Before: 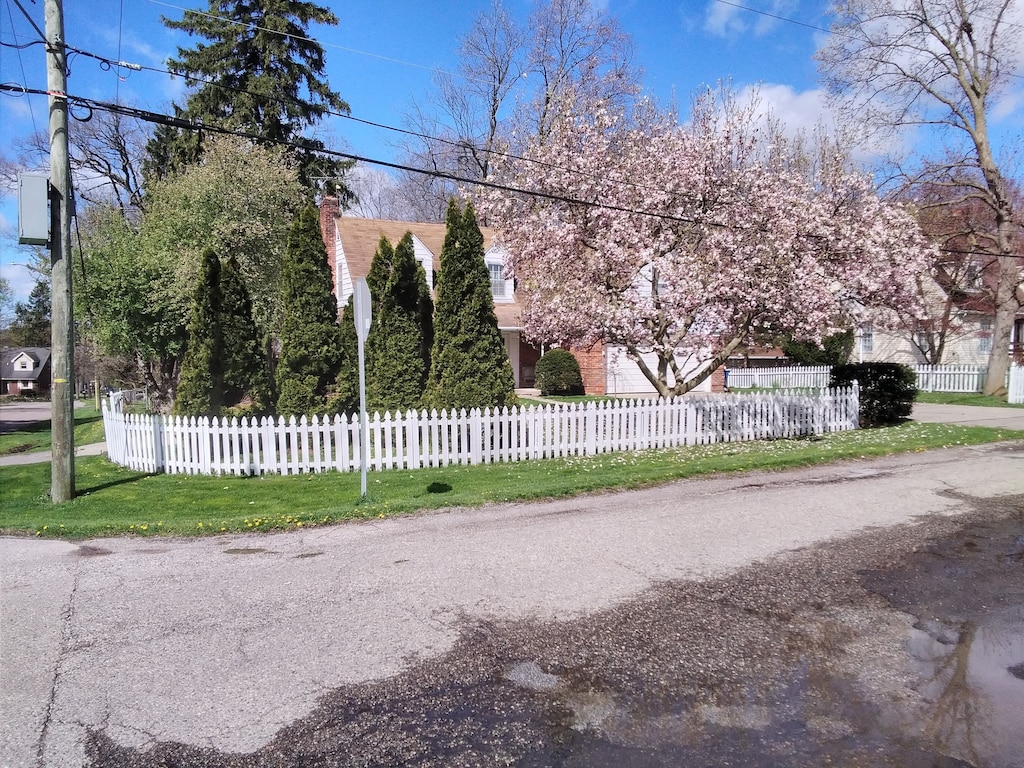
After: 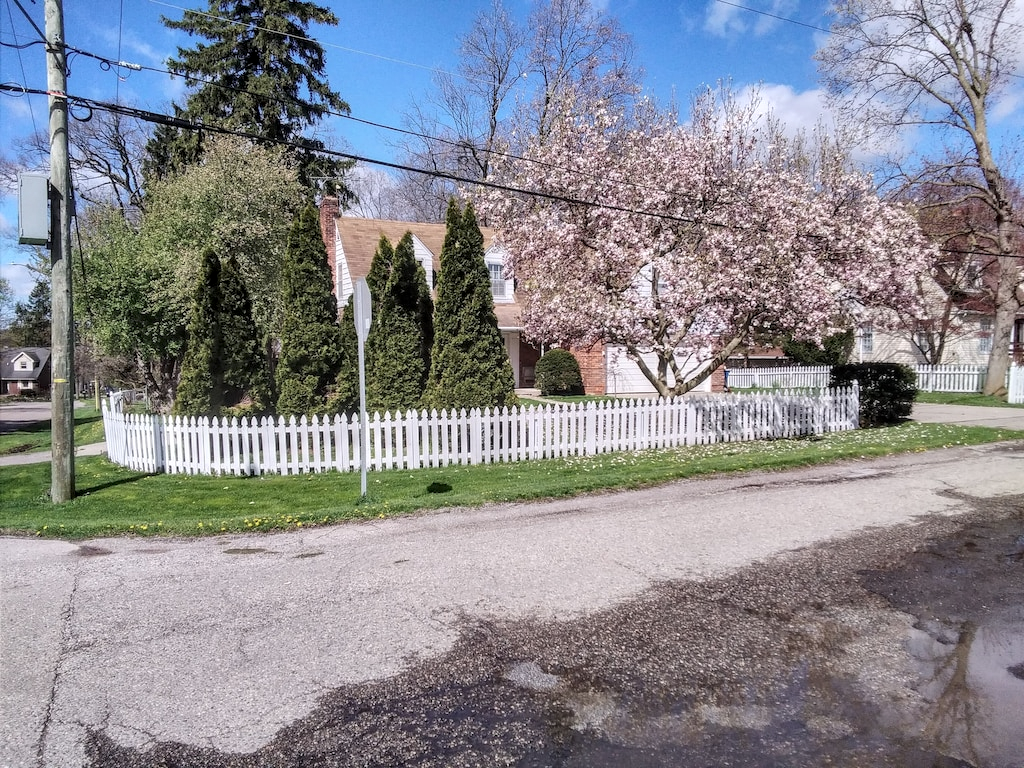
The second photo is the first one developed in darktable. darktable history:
local contrast: detail 130%
contrast brightness saturation: contrast 0.008, saturation -0.067
